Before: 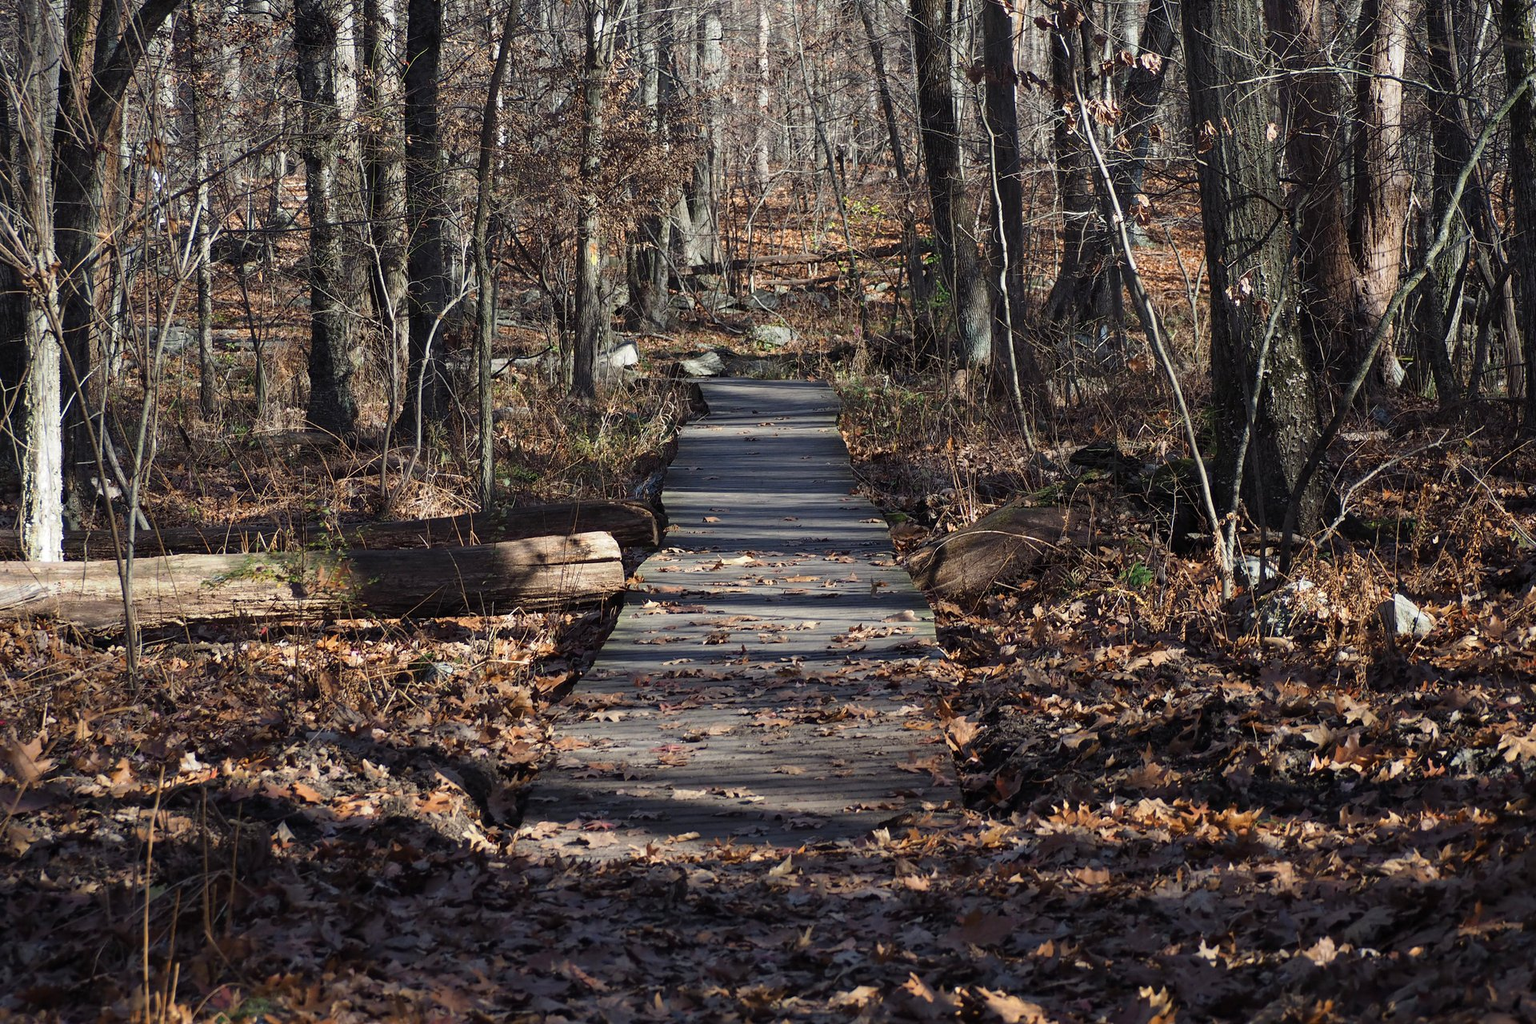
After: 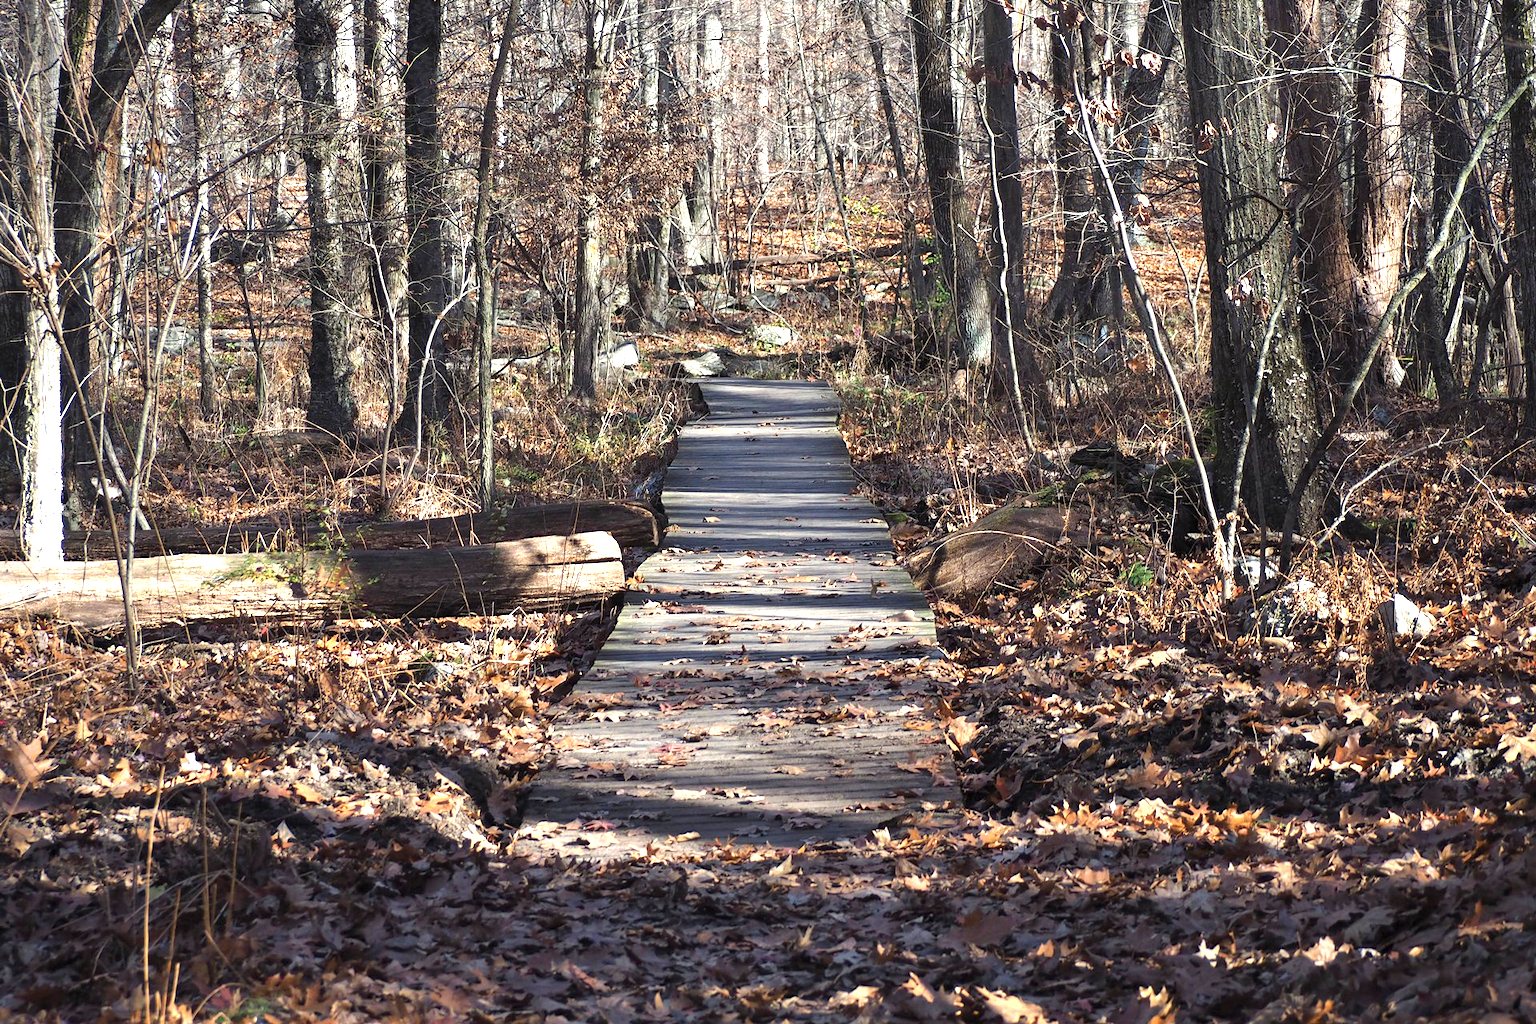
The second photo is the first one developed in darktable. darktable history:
exposure: exposure 1.203 EV, compensate highlight preservation false
